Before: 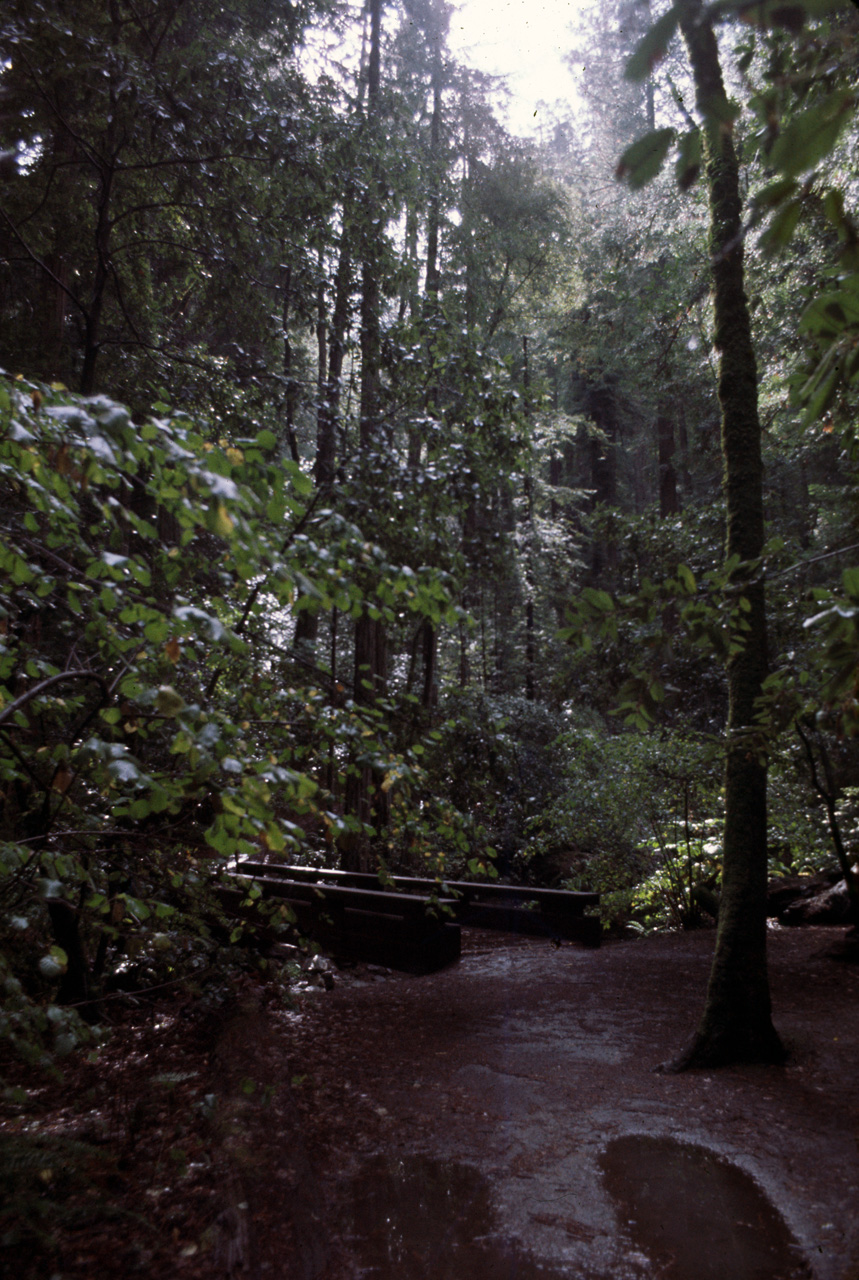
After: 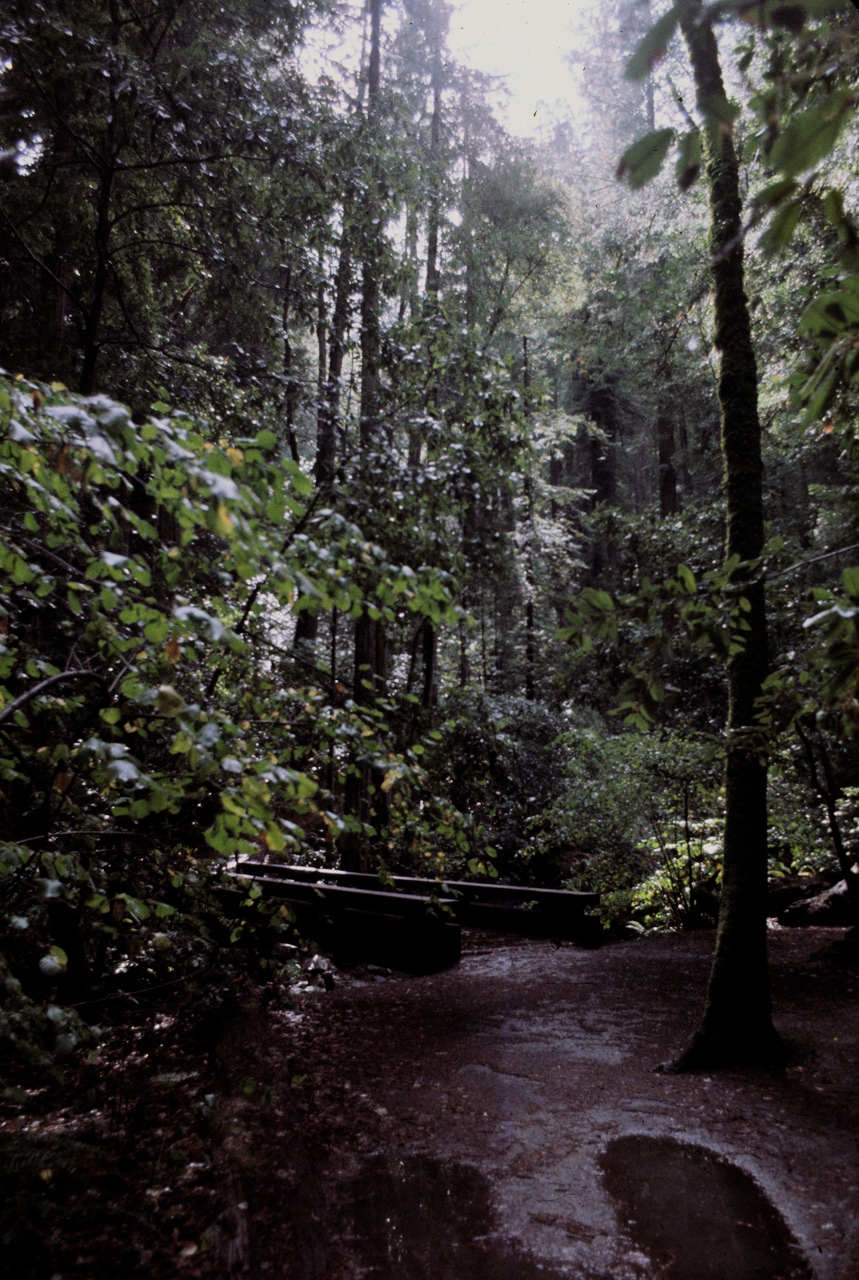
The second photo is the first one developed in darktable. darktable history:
color balance rgb: global vibrance 10%
exposure: exposure 0.566 EV, compensate highlight preservation false
filmic rgb: black relative exposure -6.98 EV, white relative exposure 5.63 EV, hardness 2.86
